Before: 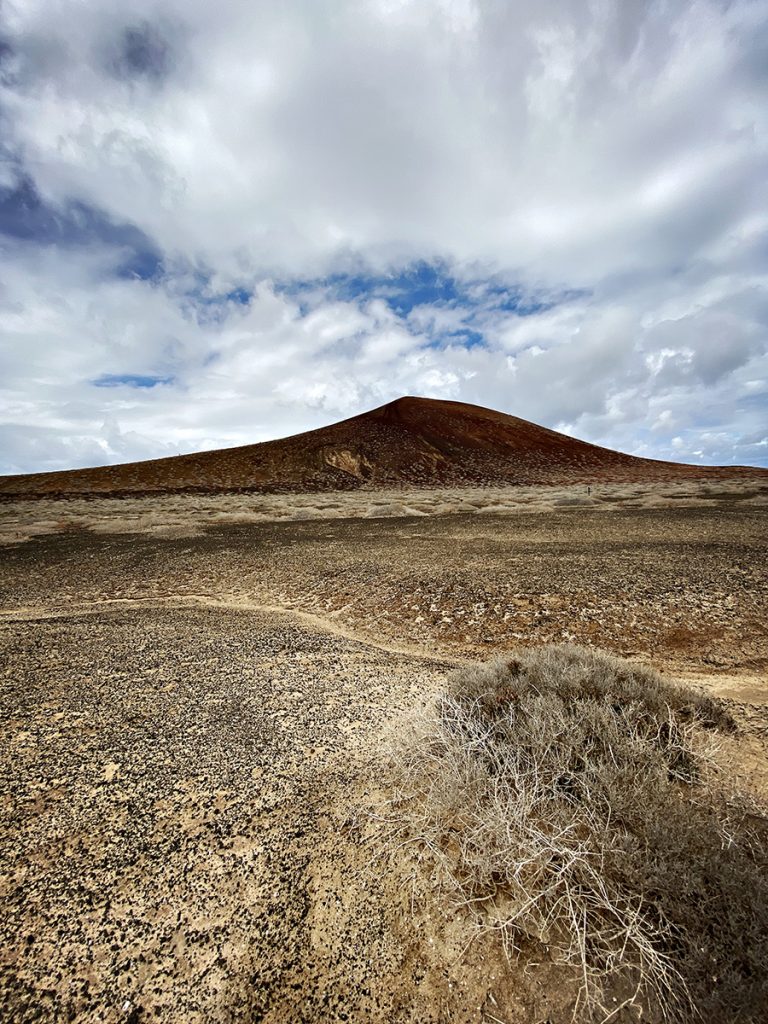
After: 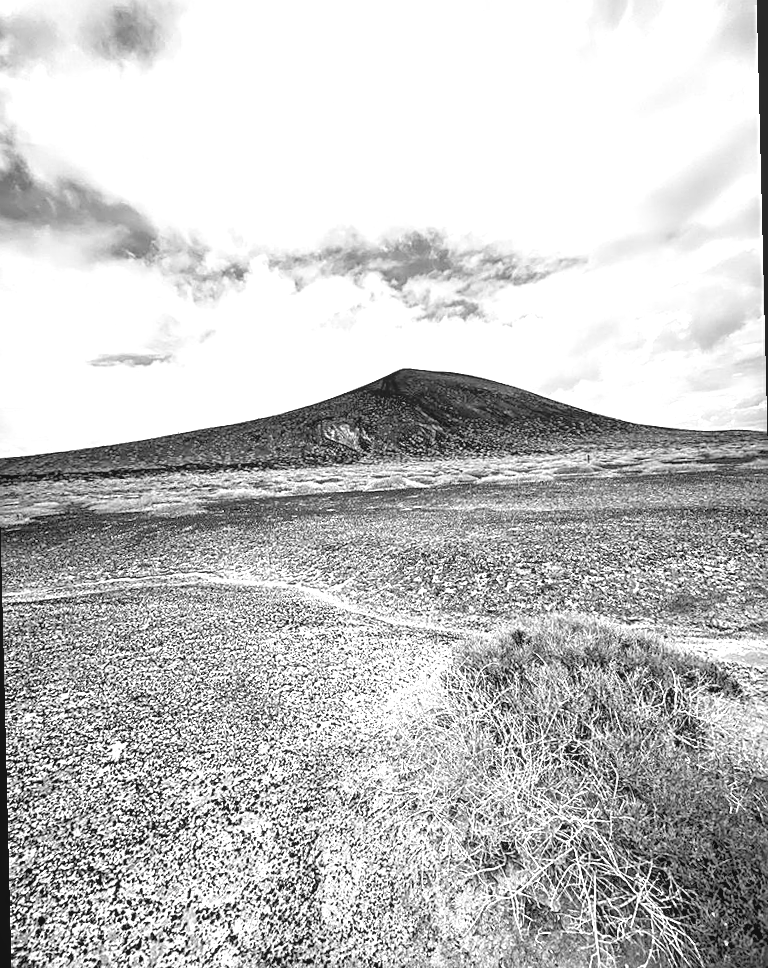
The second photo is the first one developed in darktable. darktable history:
sharpen: on, module defaults
exposure: black level correction 0.005, exposure 2.084 EV, compensate highlight preservation false
shadows and highlights: radius 121.13, shadows 21.4, white point adjustment -9.72, highlights -14.39, soften with gaussian
rotate and perspective: rotation -1.42°, crop left 0.016, crop right 0.984, crop top 0.035, crop bottom 0.965
monochrome: a -71.75, b 75.82
local contrast: detail 110%
color balance: contrast -15%
